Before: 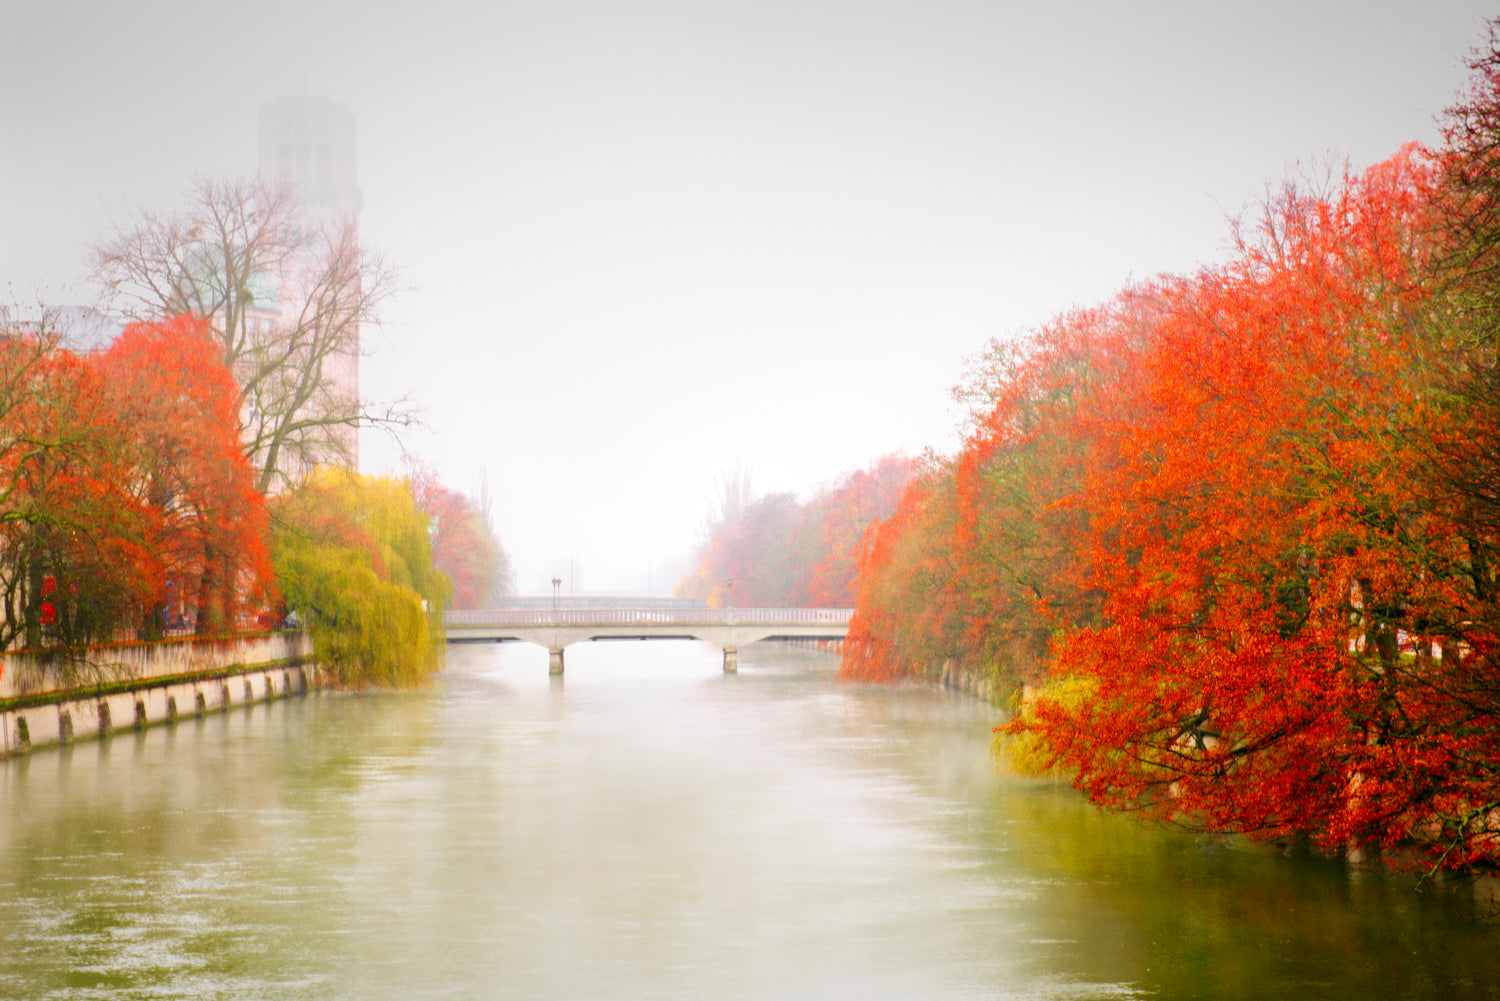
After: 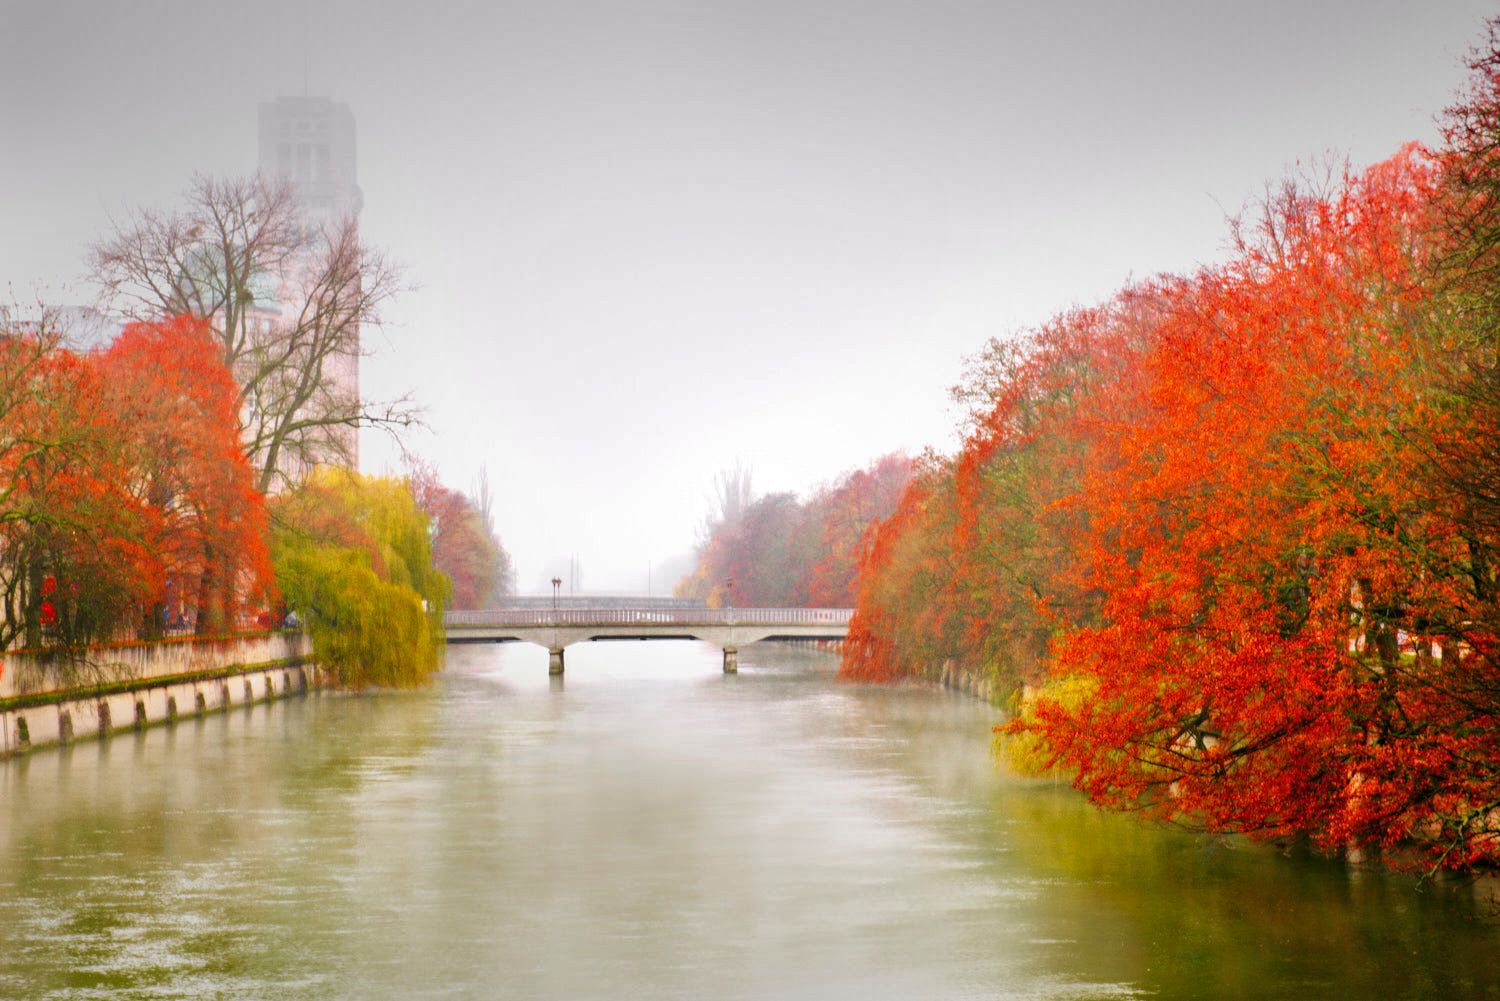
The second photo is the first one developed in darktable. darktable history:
shadows and highlights: radius 106.88, shadows 23.72, highlights -57.39, low approximation 0.01, soften with gaussian
